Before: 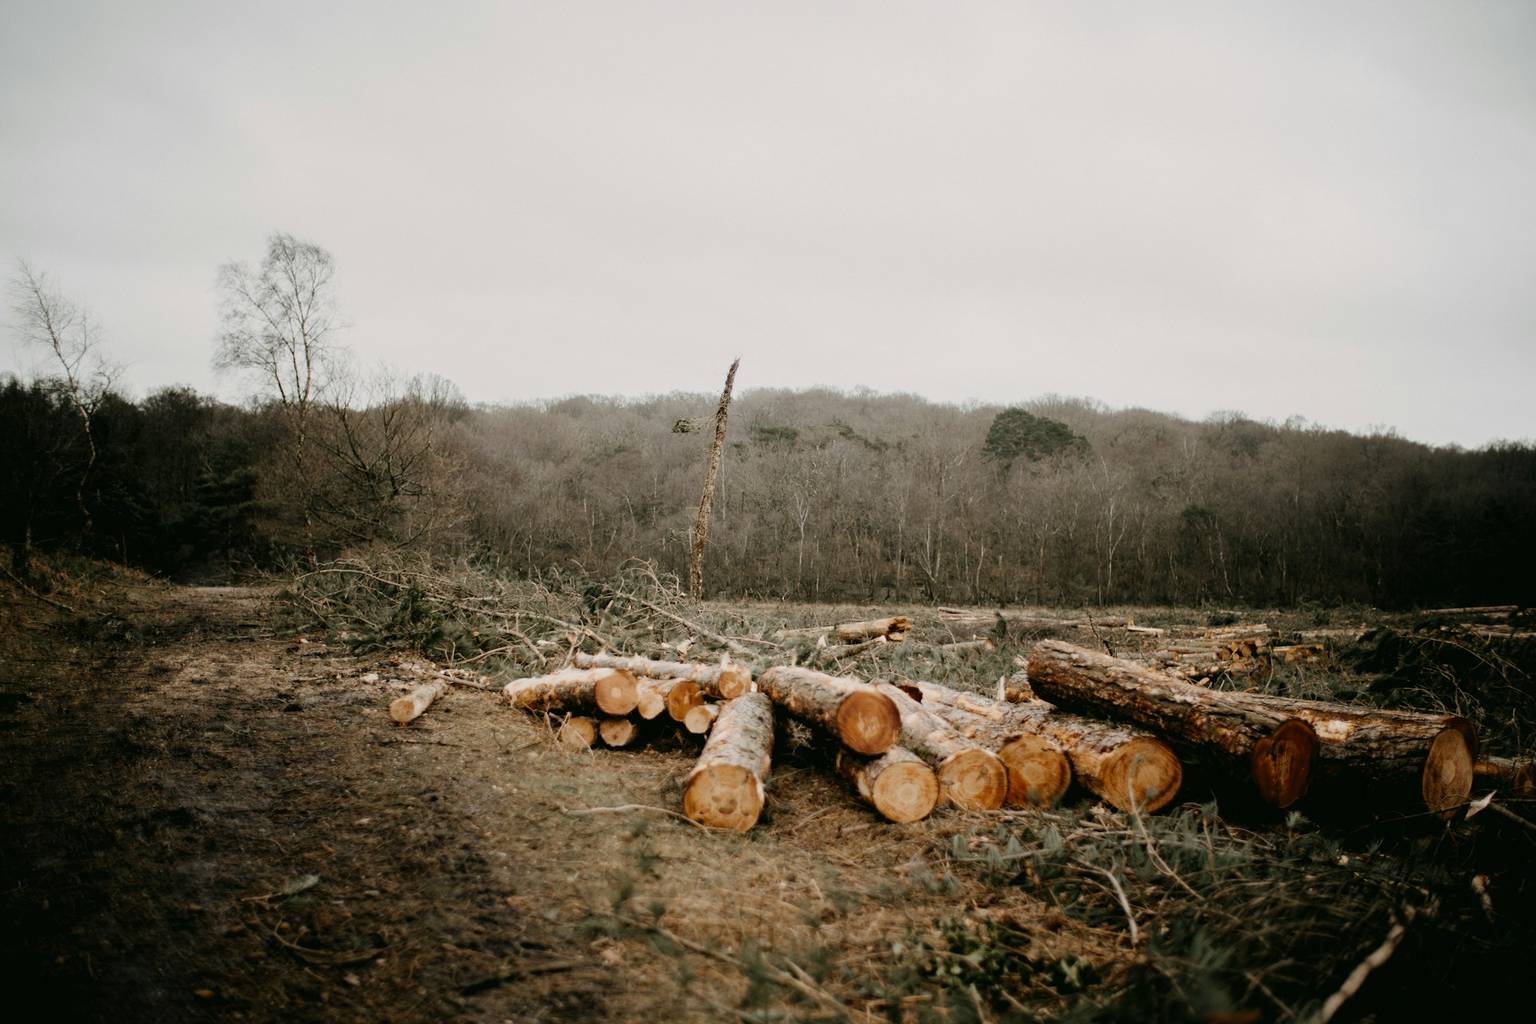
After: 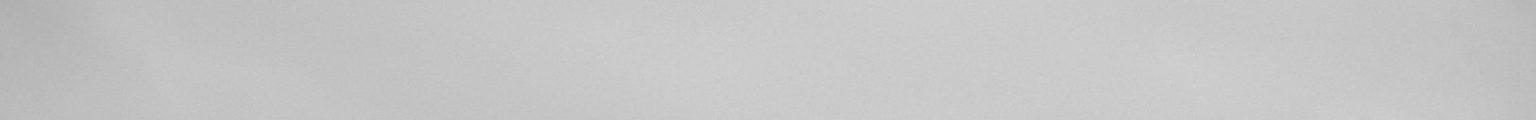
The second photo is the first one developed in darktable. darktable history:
sharpen: on, module defaults
monochrome: size 1
crop and rotate: left 9.644%, top 9.491%, right 6.021%, bottom 80.509%
contrast brightness saturation: brightness -0.25, saturation 0.2
